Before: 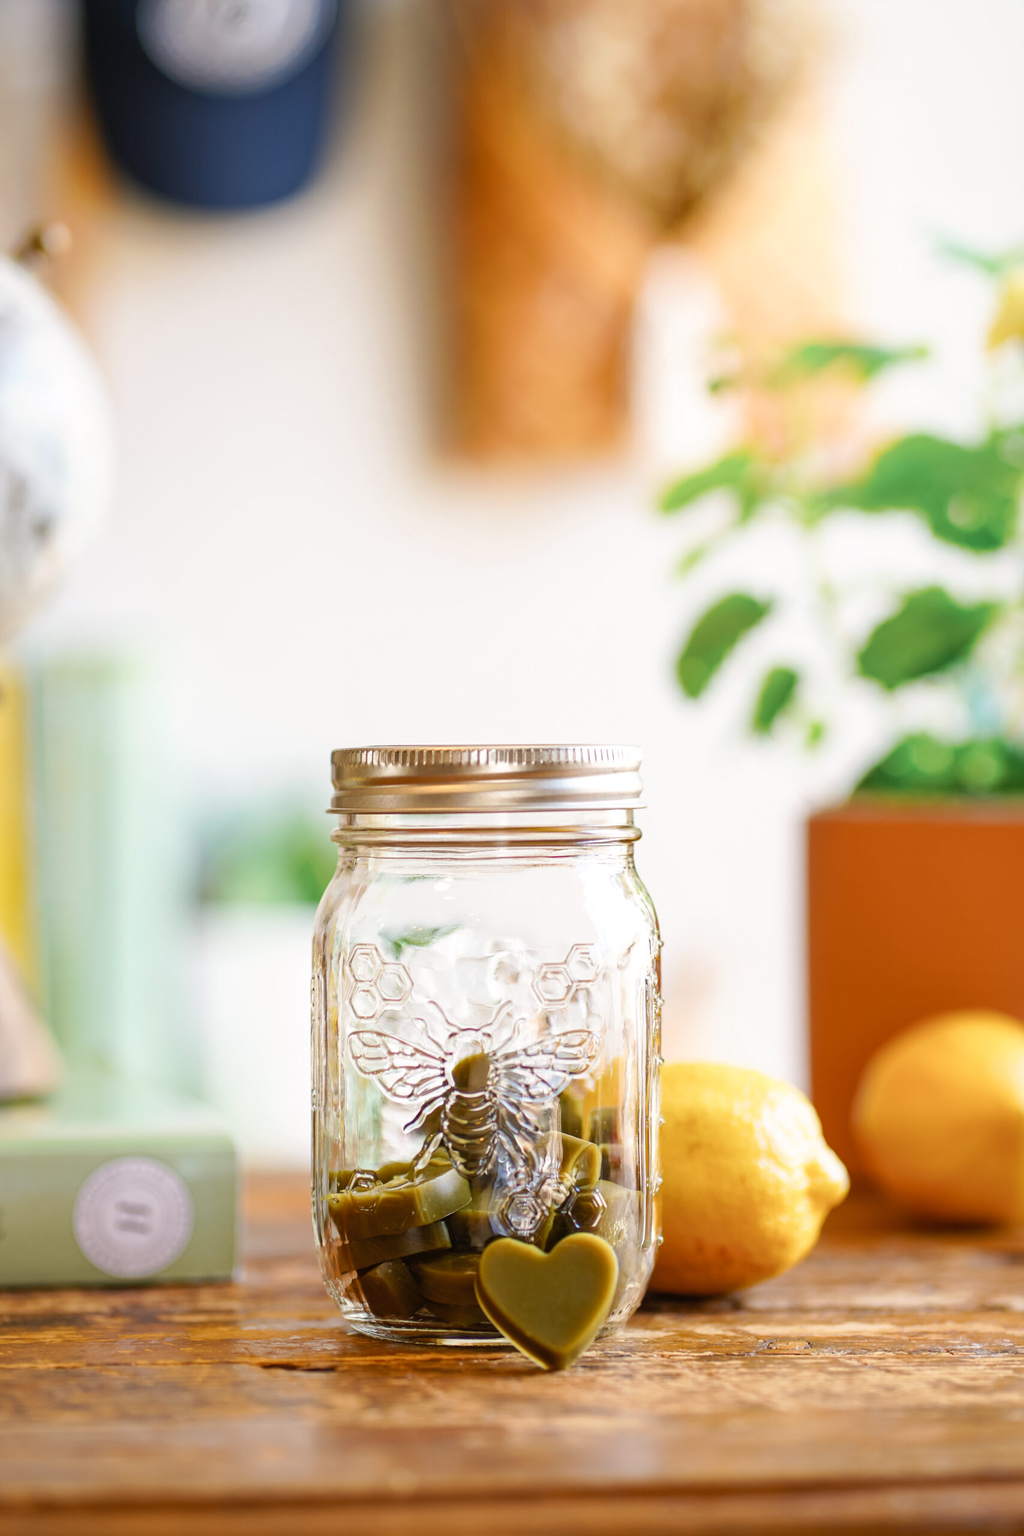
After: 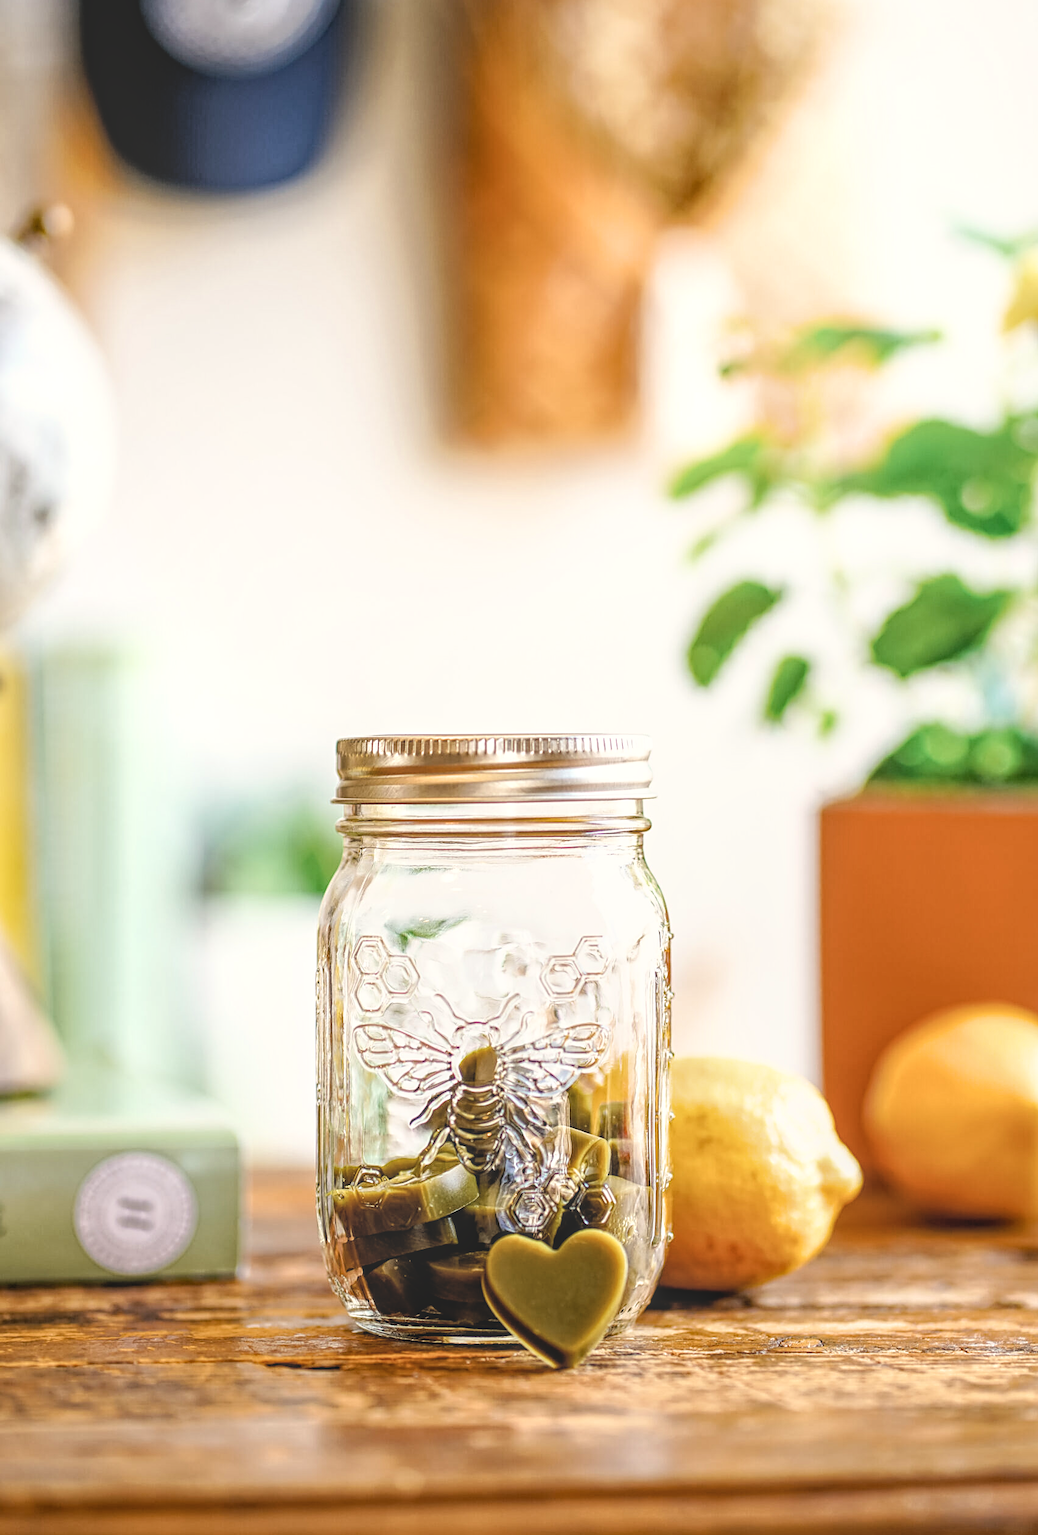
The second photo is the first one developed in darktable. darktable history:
local contrast: highlights 66%, shadows 32%, detail 167%, midtone range 0.2
haze removal: strength 0.301, distance 0.246, compatibility mode true, adaptive false
filmic rgb: middle gray luminance 8.56%, black relative exposure -6.27 EV, white relative exposure 2.7 EV, threshold 5.95 EV, target black luminance 0%, hardness 4.76, latitude 73.24%, contrast 1.335, shadows ↔ highlights balance 9.53%, color science v6 (2022), enable highlight reconstruction true
crop: top 1.415%, right 0.069%
contrast brightness saturation: saturation -0.056
sharpen: on, module defaults
color correction: highlights b* 2.97
